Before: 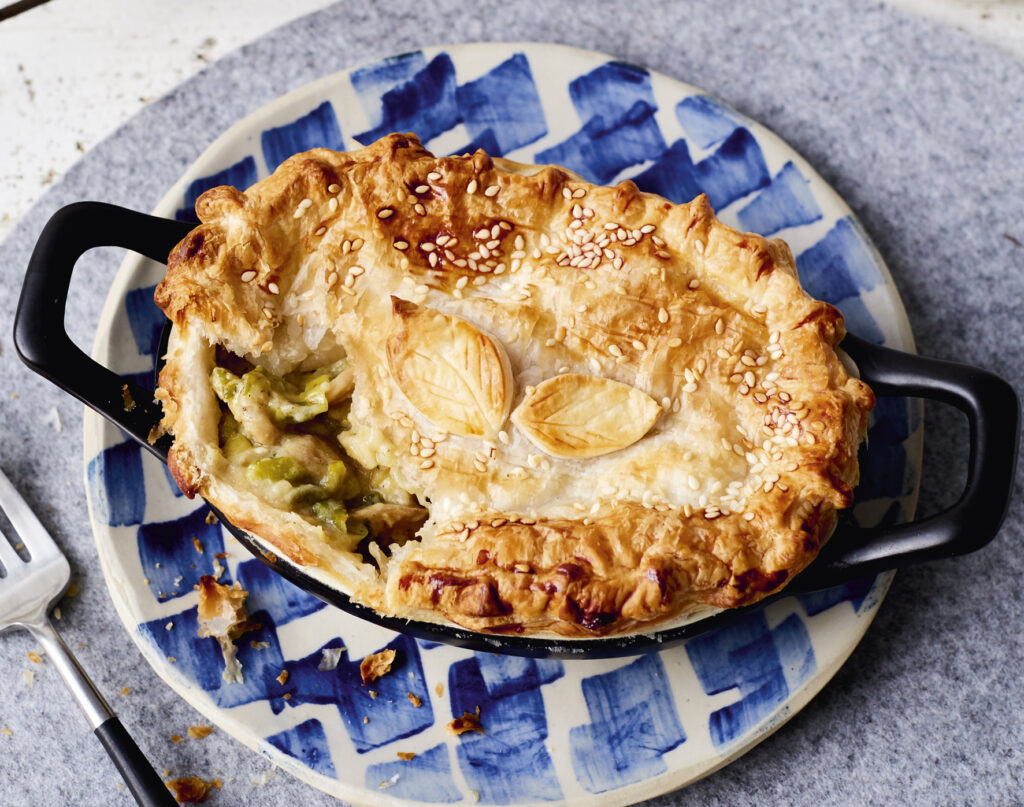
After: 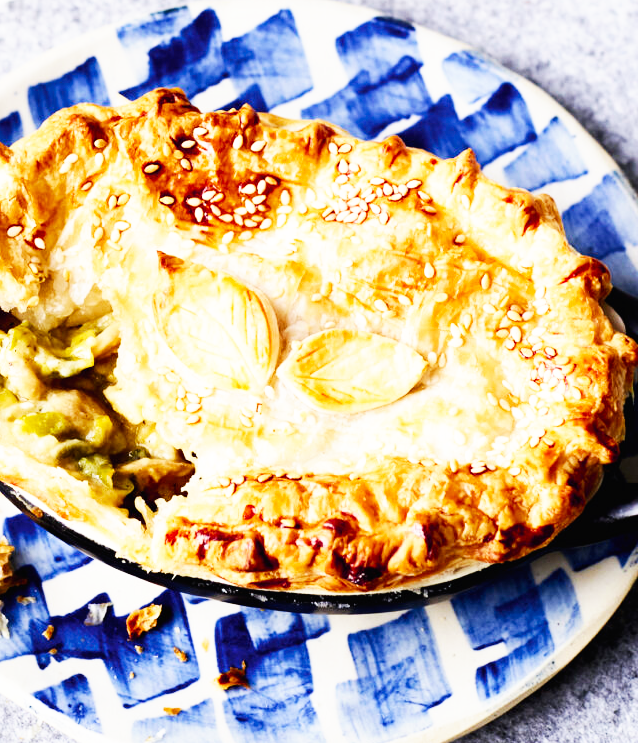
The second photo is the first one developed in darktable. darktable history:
base curve: curves: ch0 [(0, 0) (0.007, 0.004) (0.027, 0.03) (0.046, 0.07) (0.207, 0.54) (0.442, 0.872) (0.673, 0.972) (1, 1)], preserve colors none
tone equalizer: on, module defaults
crop and rotate: left 22.918%, top 5.629%, right 14.711%, bottom 2.247%
